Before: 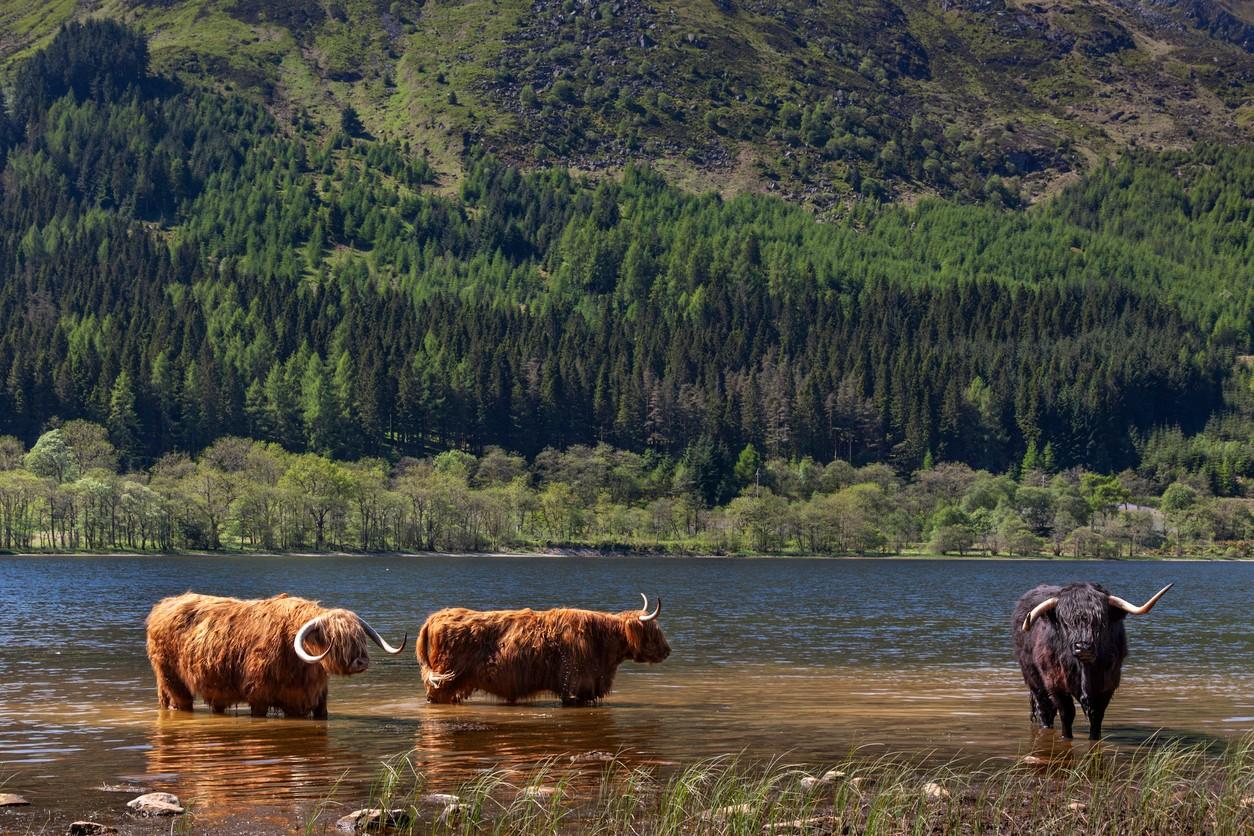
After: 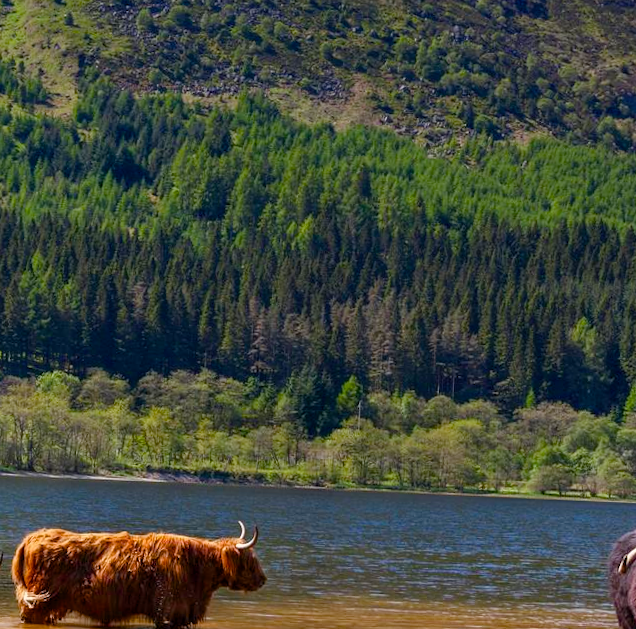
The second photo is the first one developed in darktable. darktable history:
crop: left 32.075%, top 10.976%, right 18.355%, bottom 17.596%
color balance rgb: perceptual saturation grading › global saturation 35%, perceptual saturation grading › highlights -30%, perceptual saturation grading › shadows 35%, perceptual brilliance grading › global brilliance 3%, perceptual brilliance grading › highlights -3%, perceptual brilliance grading › shadows 3%
rotate and perspective: rotation 2.17°, automatic cropping off
